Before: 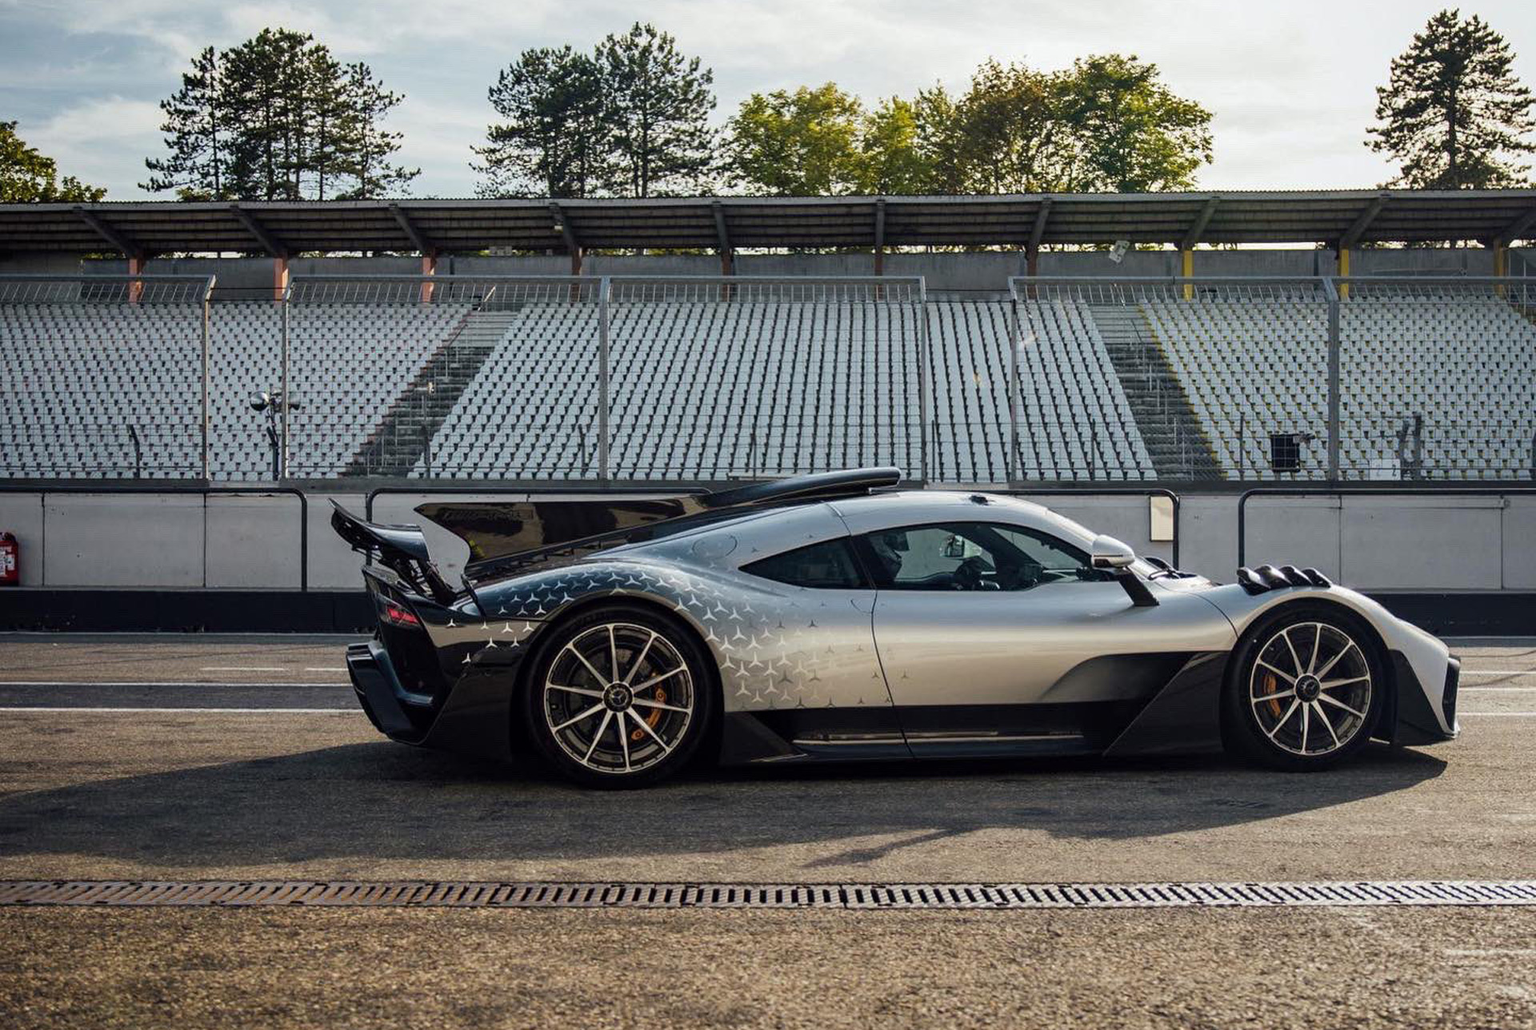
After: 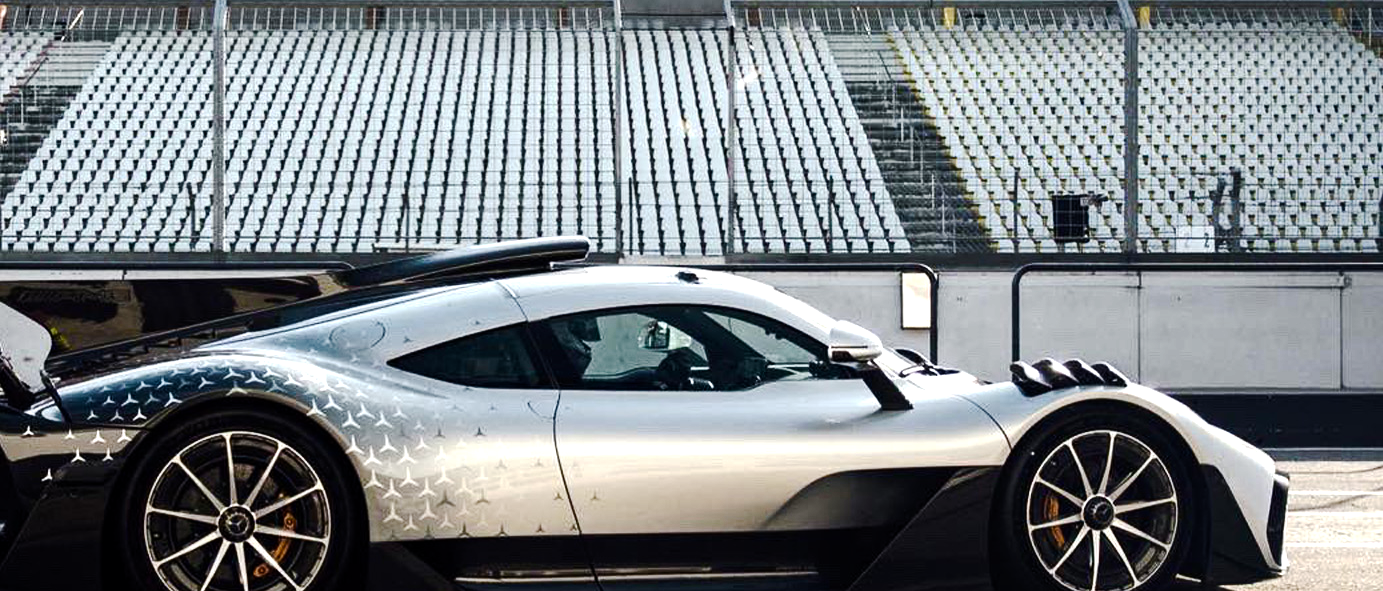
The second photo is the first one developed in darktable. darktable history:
base curve: curves: ch0 [(0, 0) (0.158, 0.273) (0.879, 0.895) (1, 1)], preserve colors none
color balance rgb: shadows lift › luminance -20%, power › hue 72.24°, highlights gain › luminance 15%, global offset › hue 171.6°, perceptual saturation grading › highlights -30%, perceptual saturation grading › shadows 20%, global vibrance 30%, contrast 10%
crop and rotate: left 27.938%, top 27.046%, bottom 27.046%
tone equalizer: -8 EV -0.75 EV, -7 EV -0.7 EV, -6 EV -0.6 EV, -5 EV -0.4 EV, -3 EV 0.4 EV, -2 EV 0.6 EV, -1 EV 0.7 EV, +0 EV 0.75 EV, edges refinement/feathering 500, mask exposure compensation -1.57 EV, preserve details no
